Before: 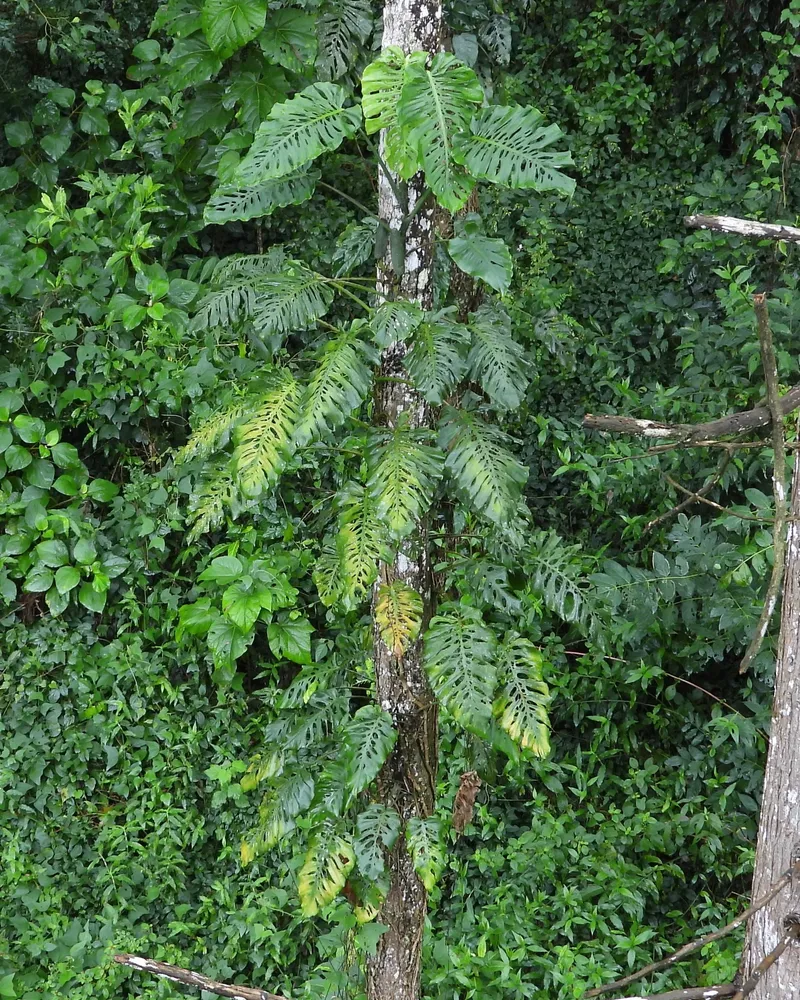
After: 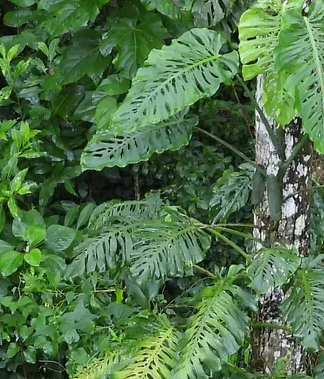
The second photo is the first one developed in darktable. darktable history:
crop: left 15.452%, top 5.459%, right 43.956%, bottom 56.62%
exposure: exposure -0.05 EV
